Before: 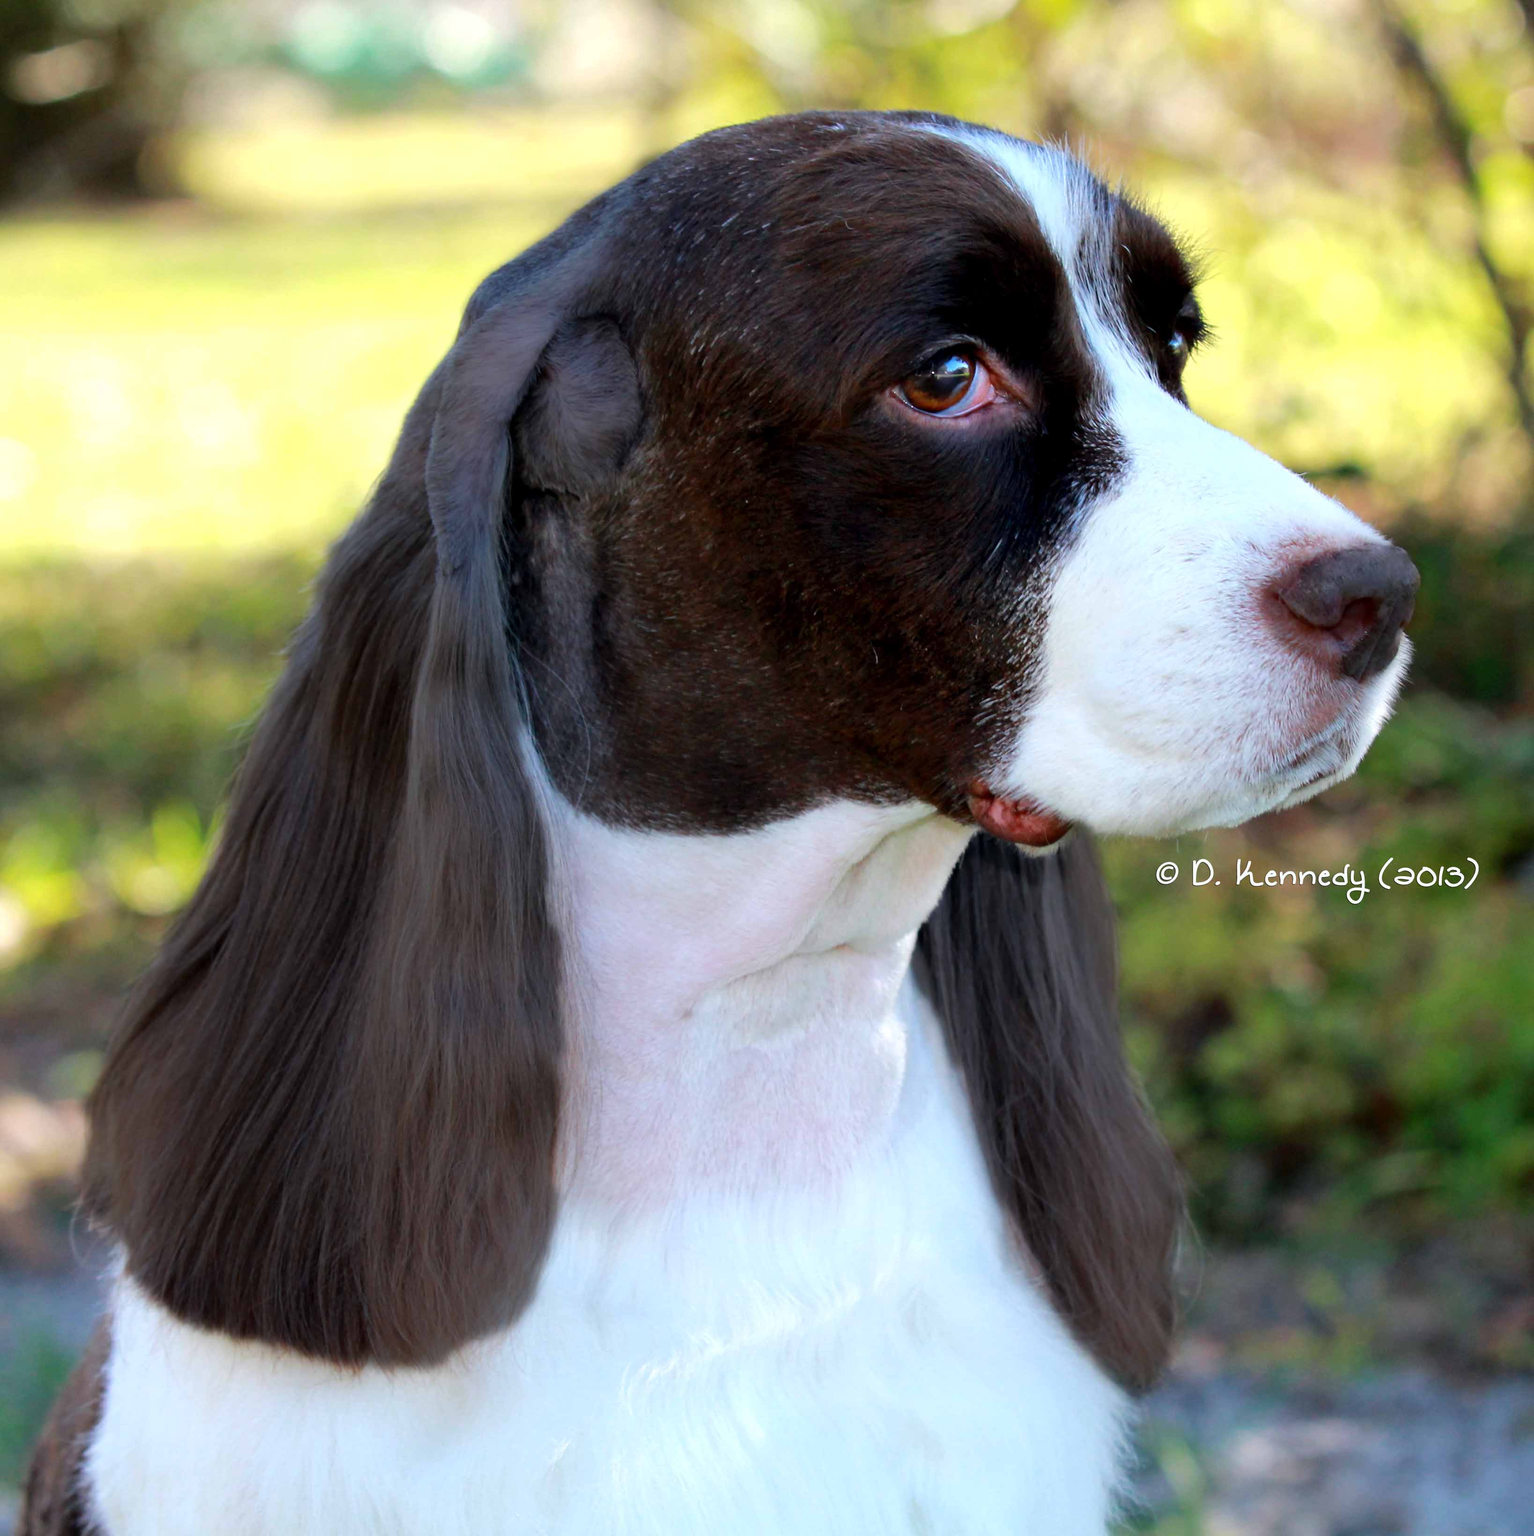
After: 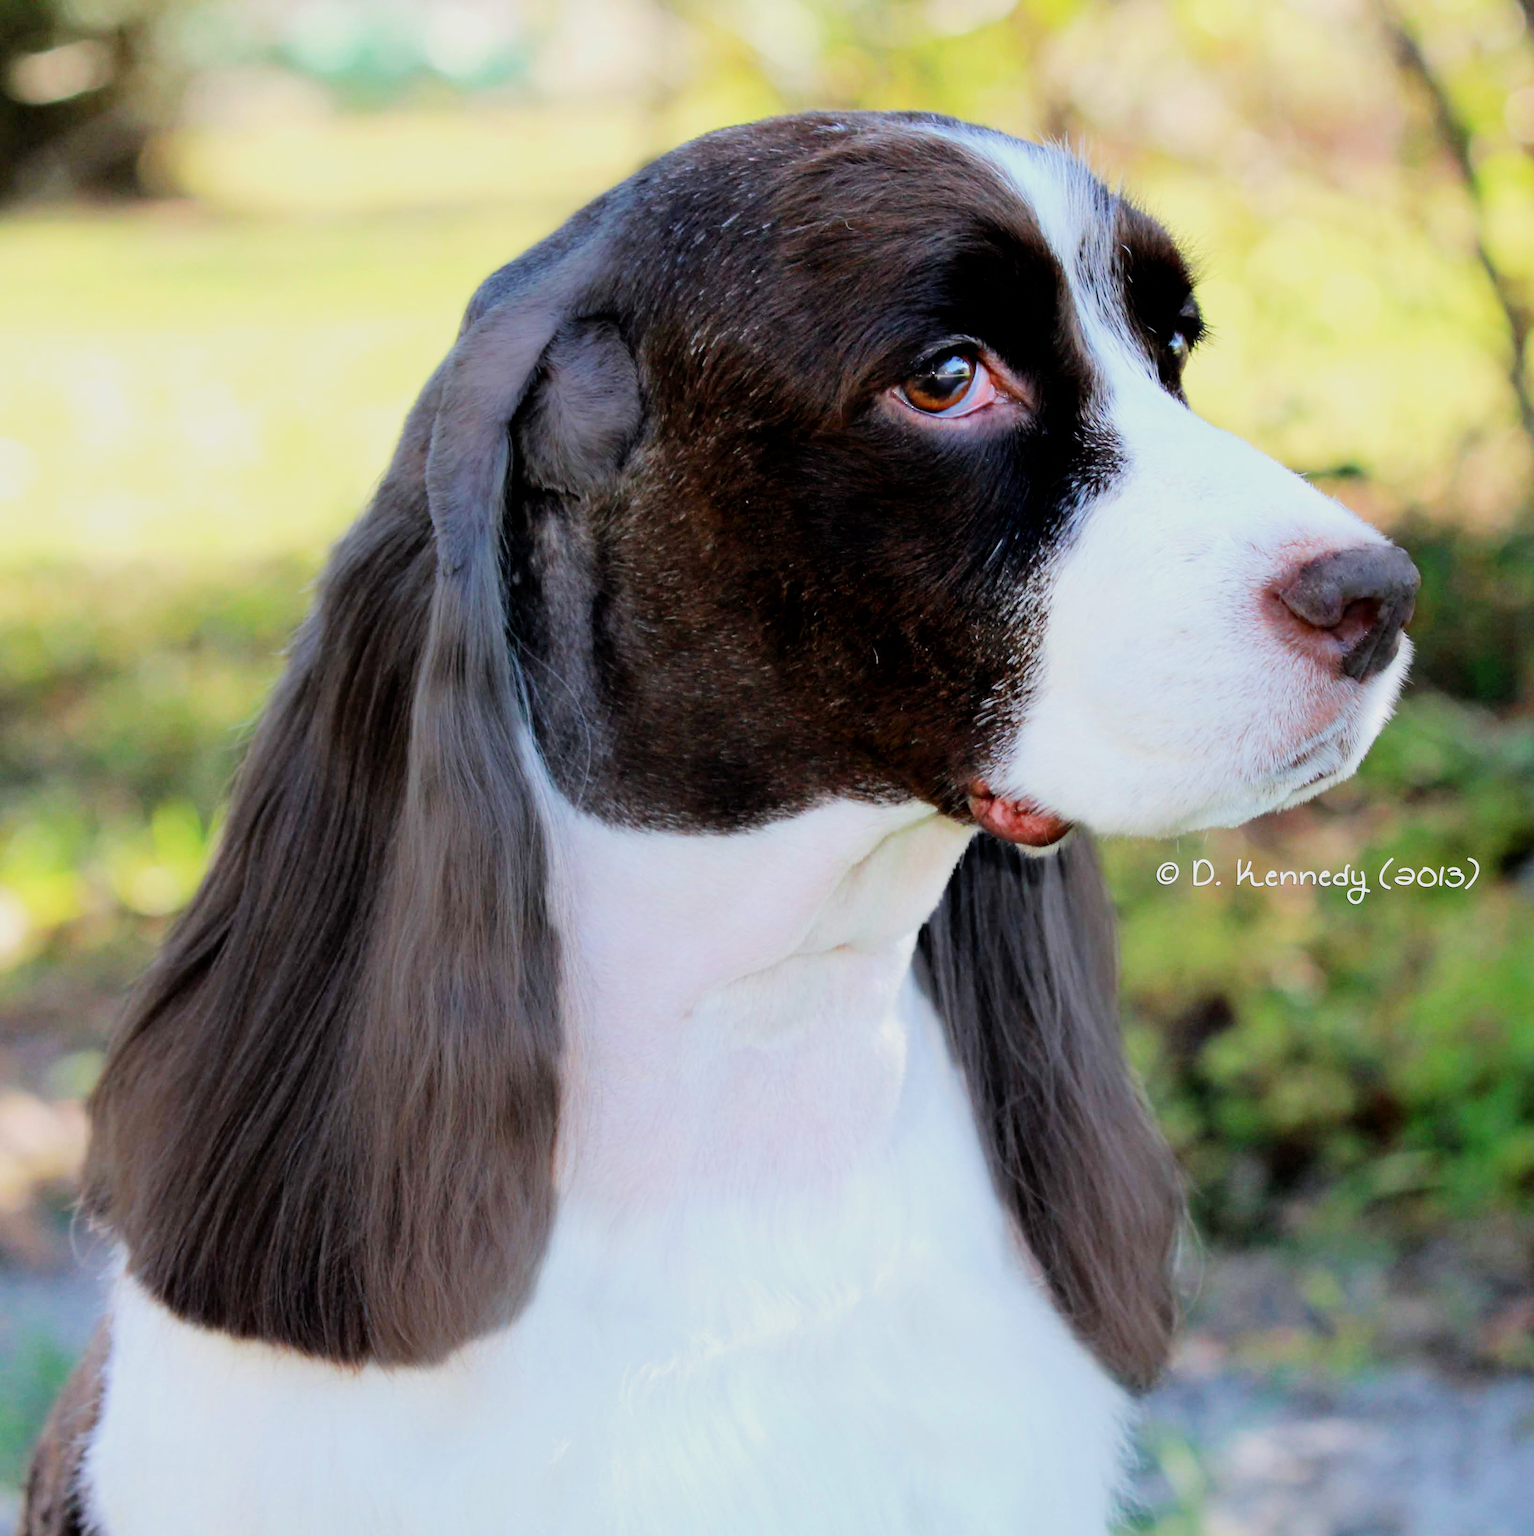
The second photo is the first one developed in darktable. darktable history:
filmic rgb: black relative exposure -7.15 EV, white relative exposure 5.36 EV, hardness 3.02
exposure: exposure 0.935 EV, compensate highlight preservation false
